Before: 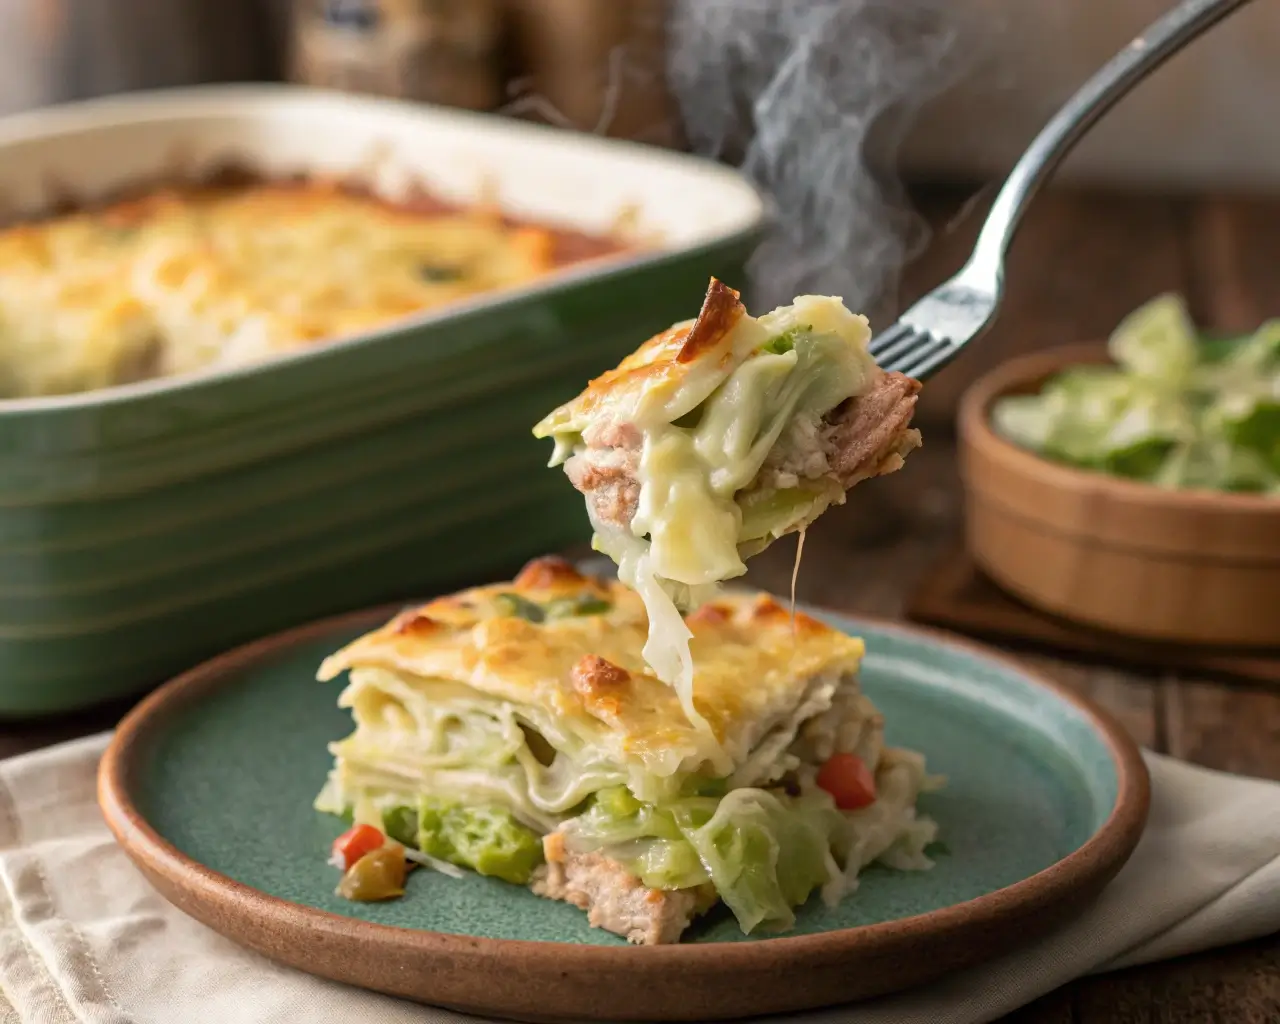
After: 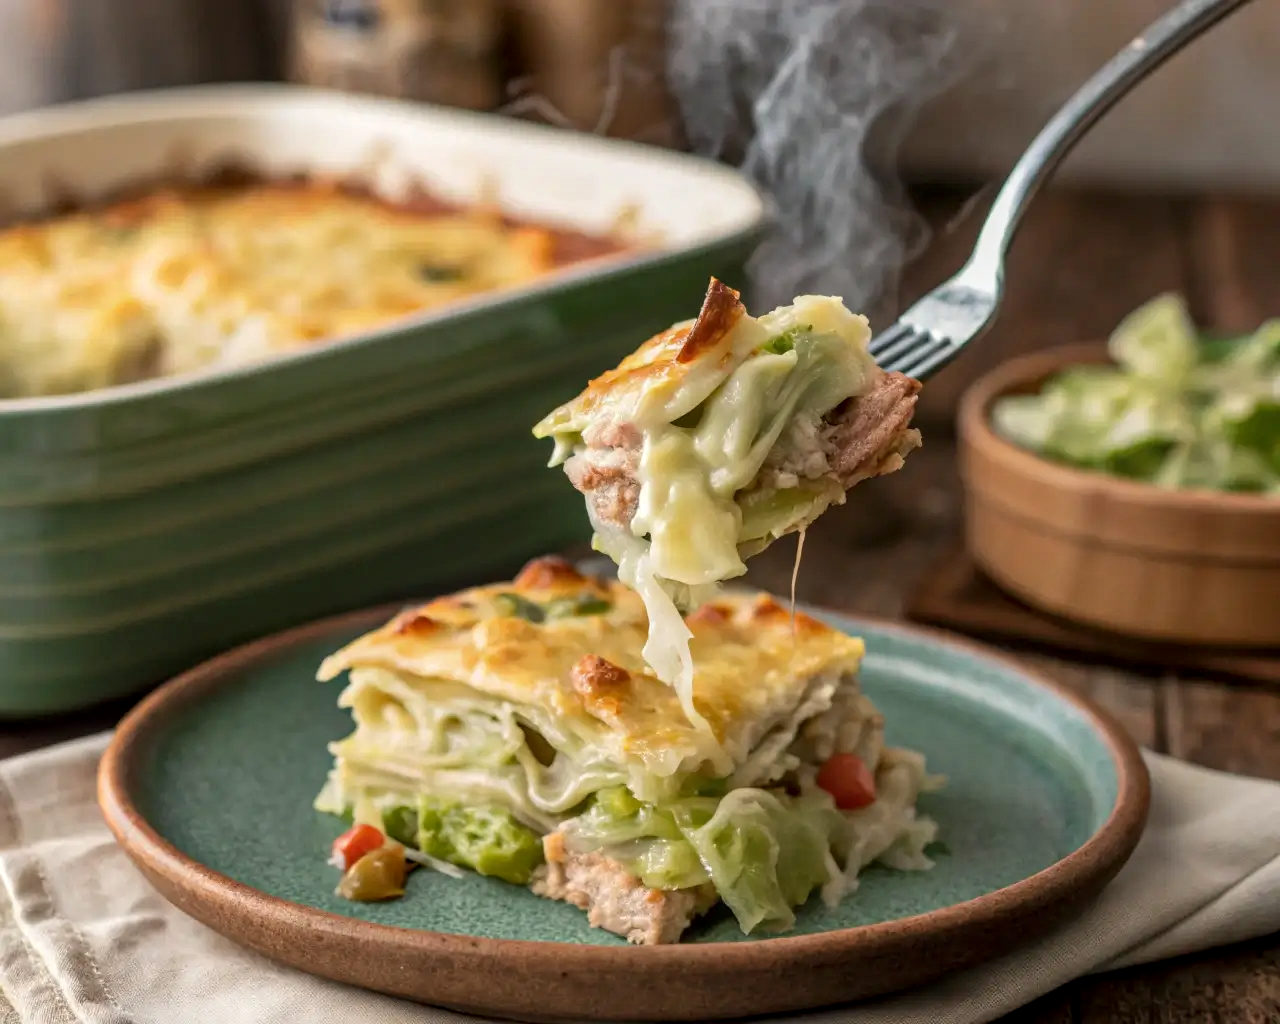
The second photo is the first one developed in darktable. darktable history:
shadows and highlights: shadows 48.88, highlights -40.66, shadows color adjustment 99.17%, highlights color adjustment 0.486%, soften with gaussian
local contrast: on, module defaults
exposure: exposure -0.044 EV, compensate exposure bias true, compensate highlight preservation false
